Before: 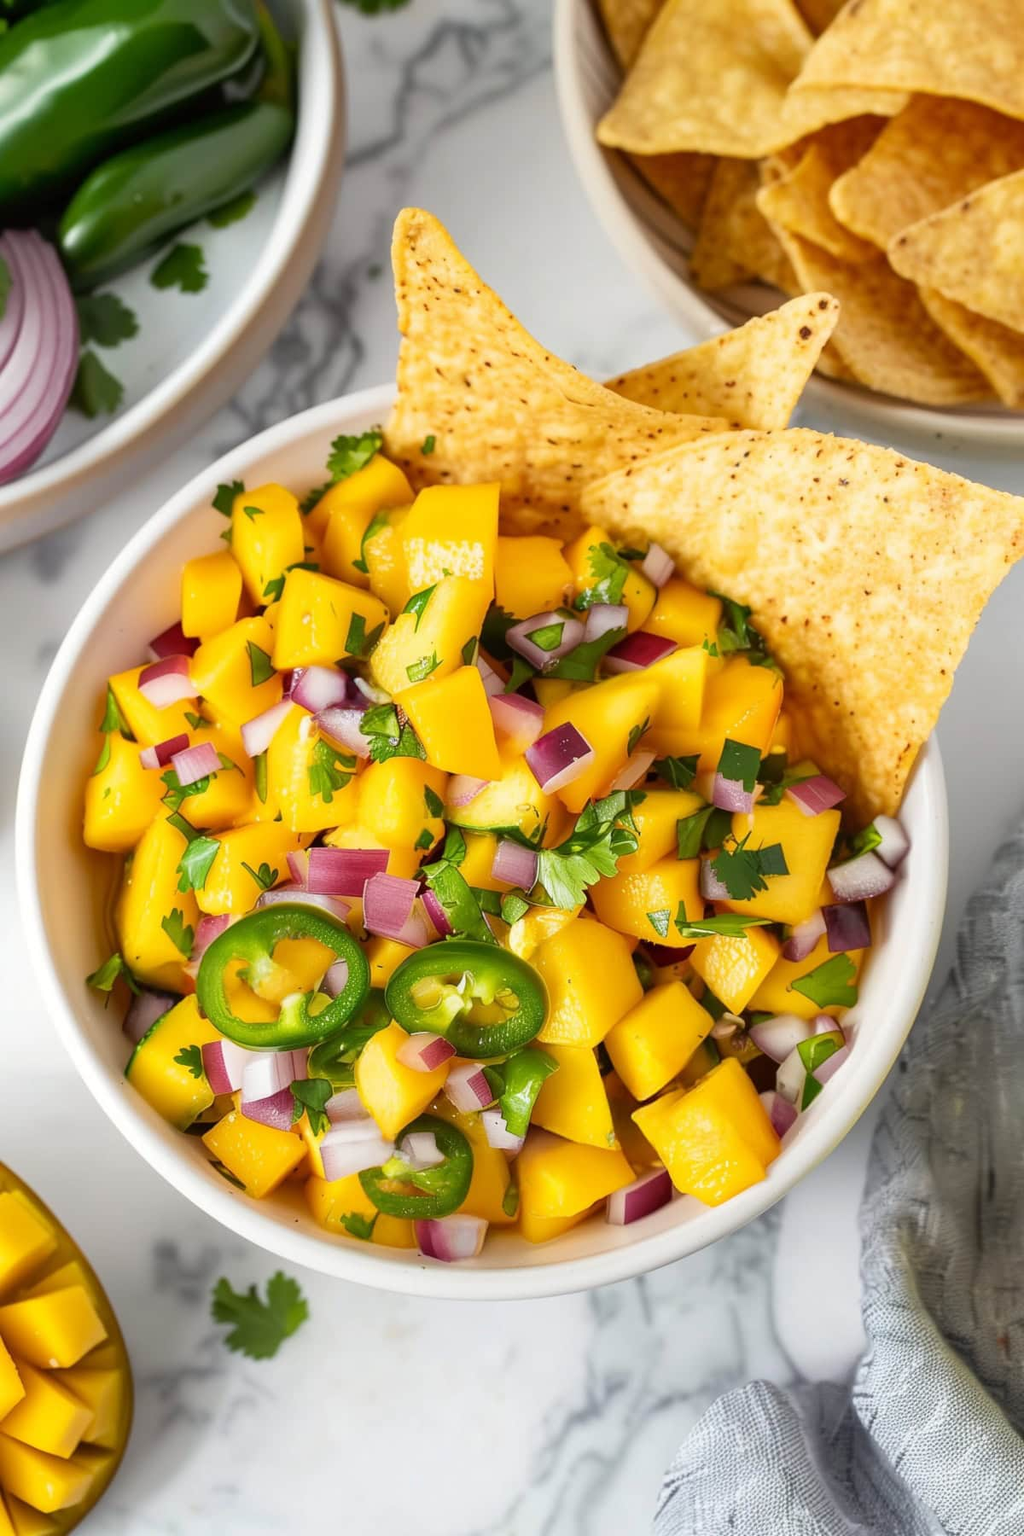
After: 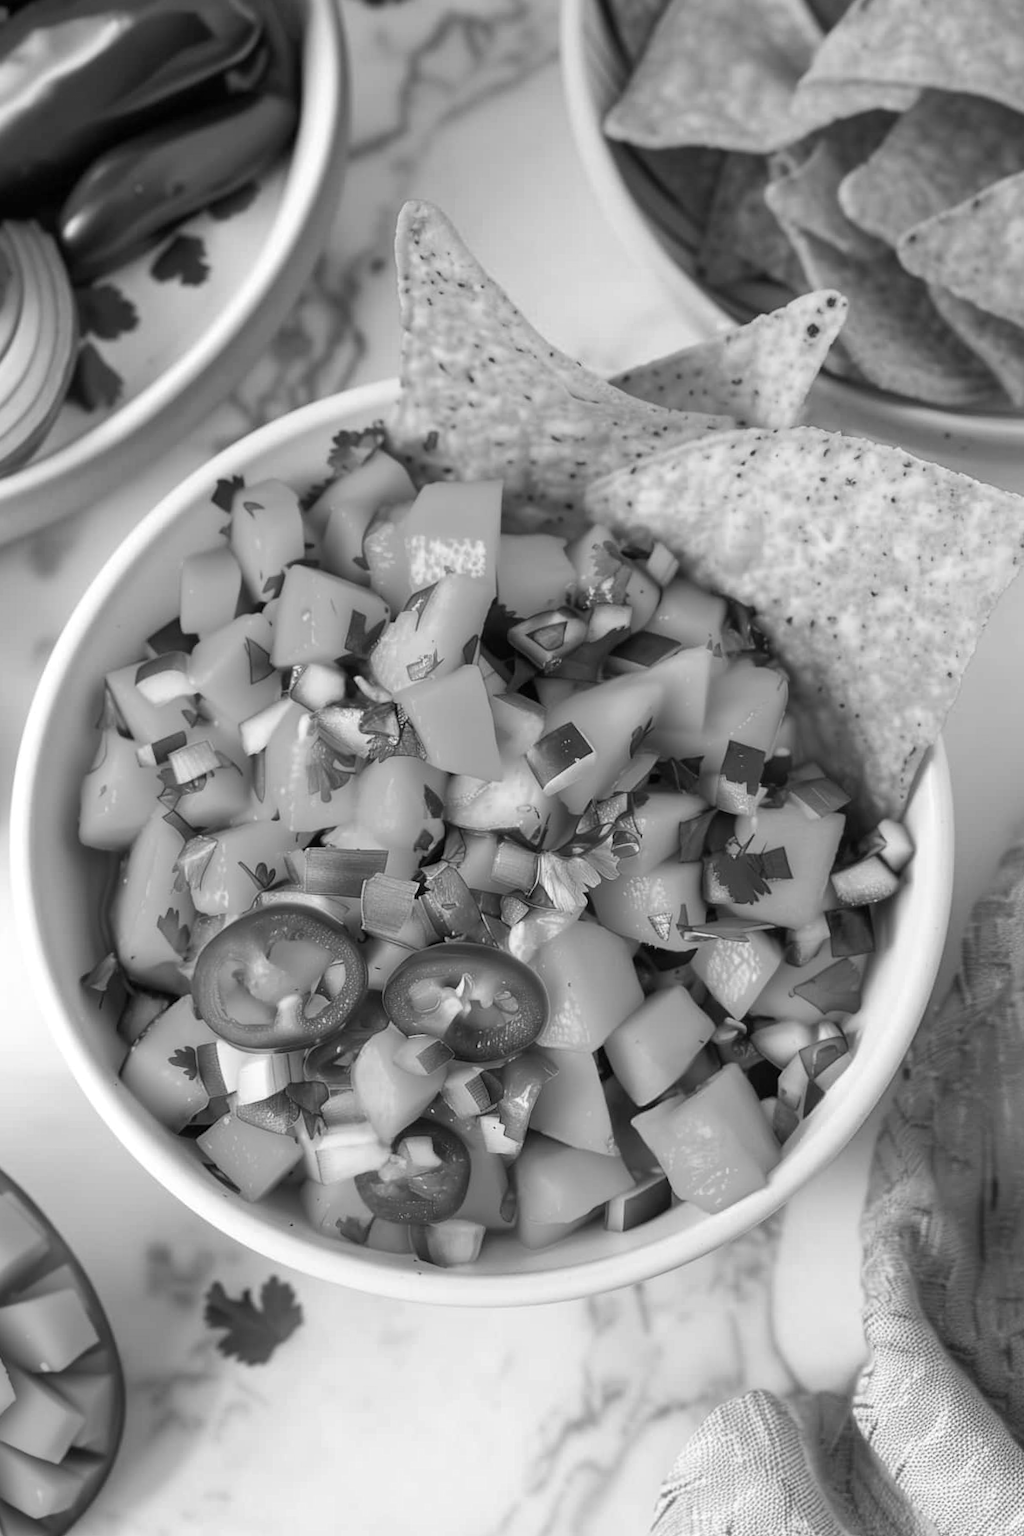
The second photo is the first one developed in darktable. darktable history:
color calibration: output gray [0.246, 0.254, 0.501, 0], x 0.38, y 0.39, temperature 4081.44 K
crop and rotate: angle -0.44°
